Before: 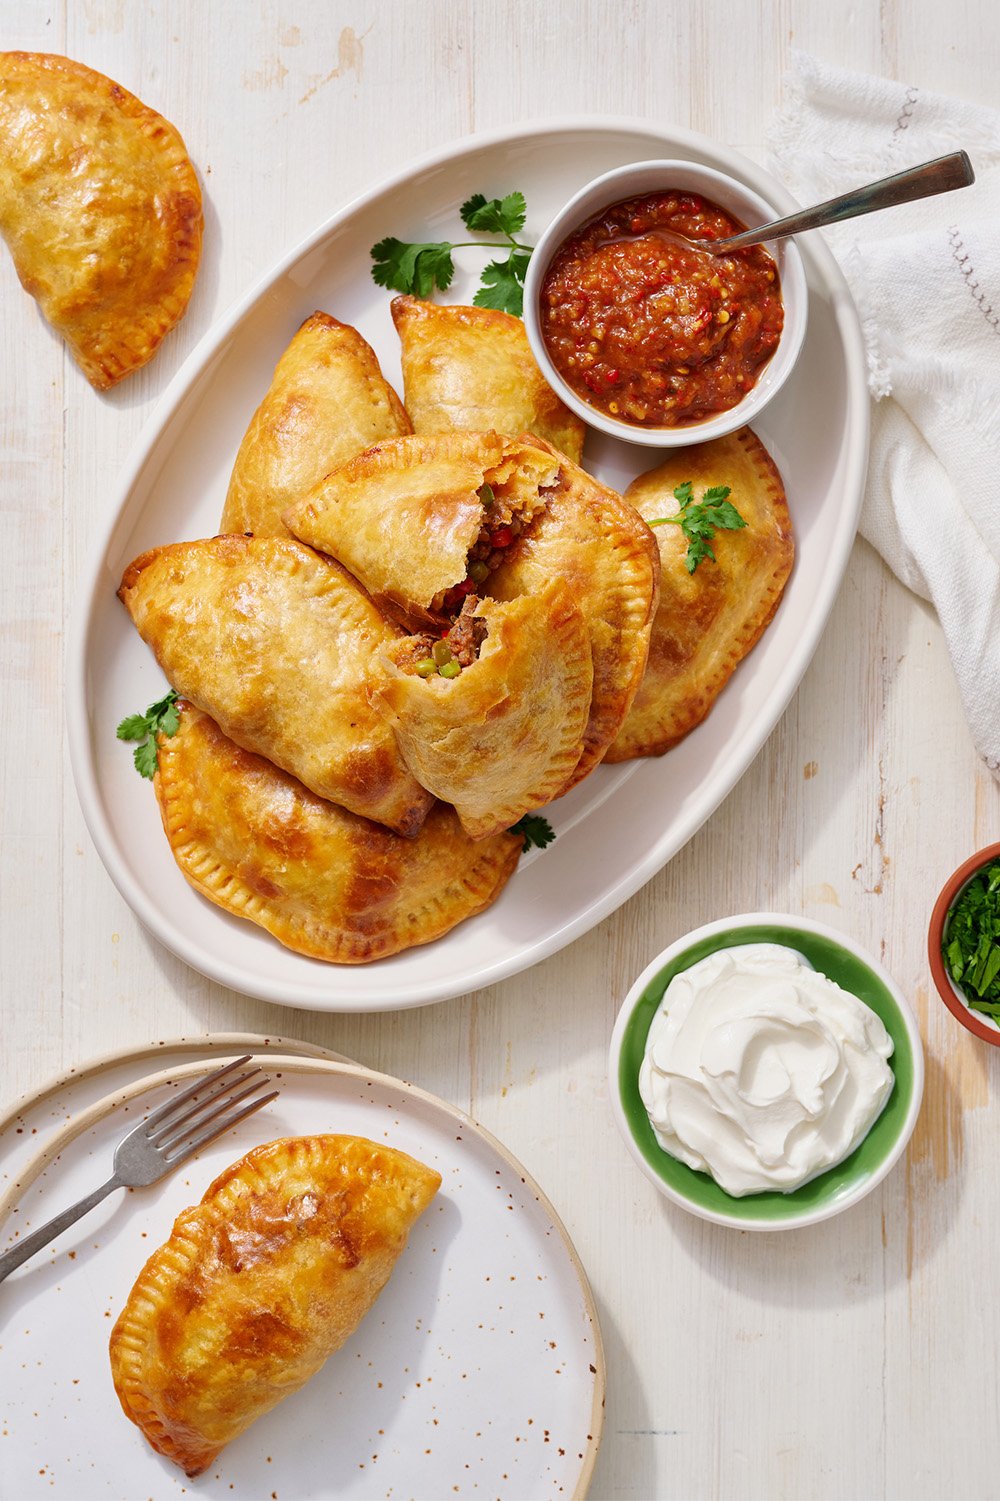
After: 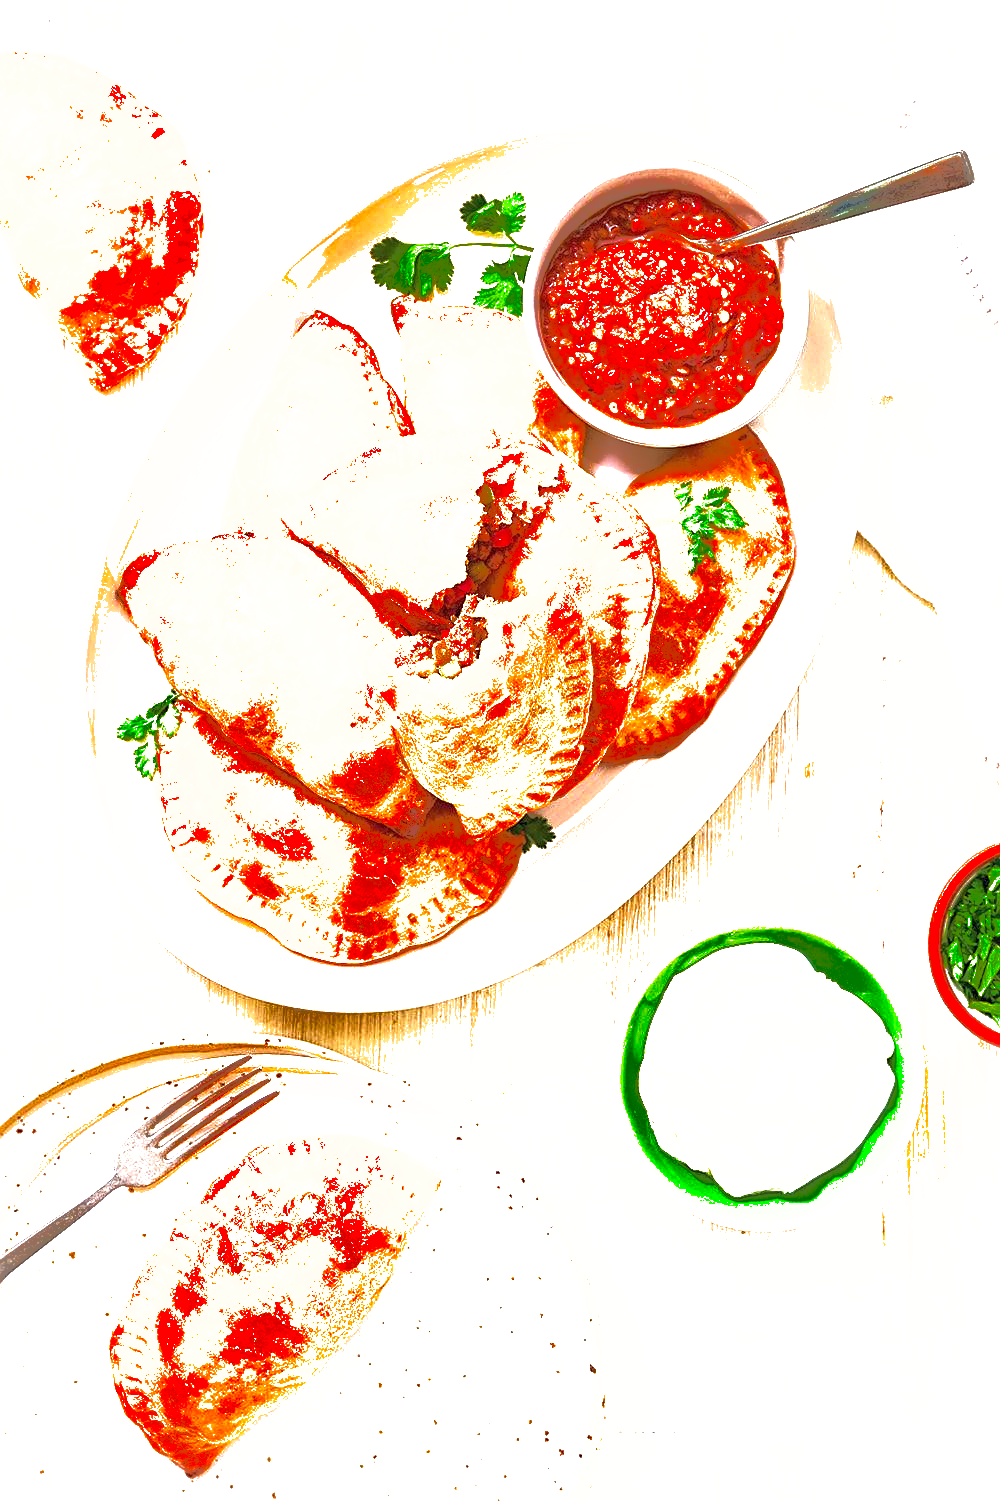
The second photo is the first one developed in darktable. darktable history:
shadows and highlights: shadows 40.03, highlights -59.69, highlights color adjustment 89.66%
sharpen: on, module defaults
exposure: black level correction 0, exposure 2.109 EV, compensate exposure bias true, compensate highlight preservation false
